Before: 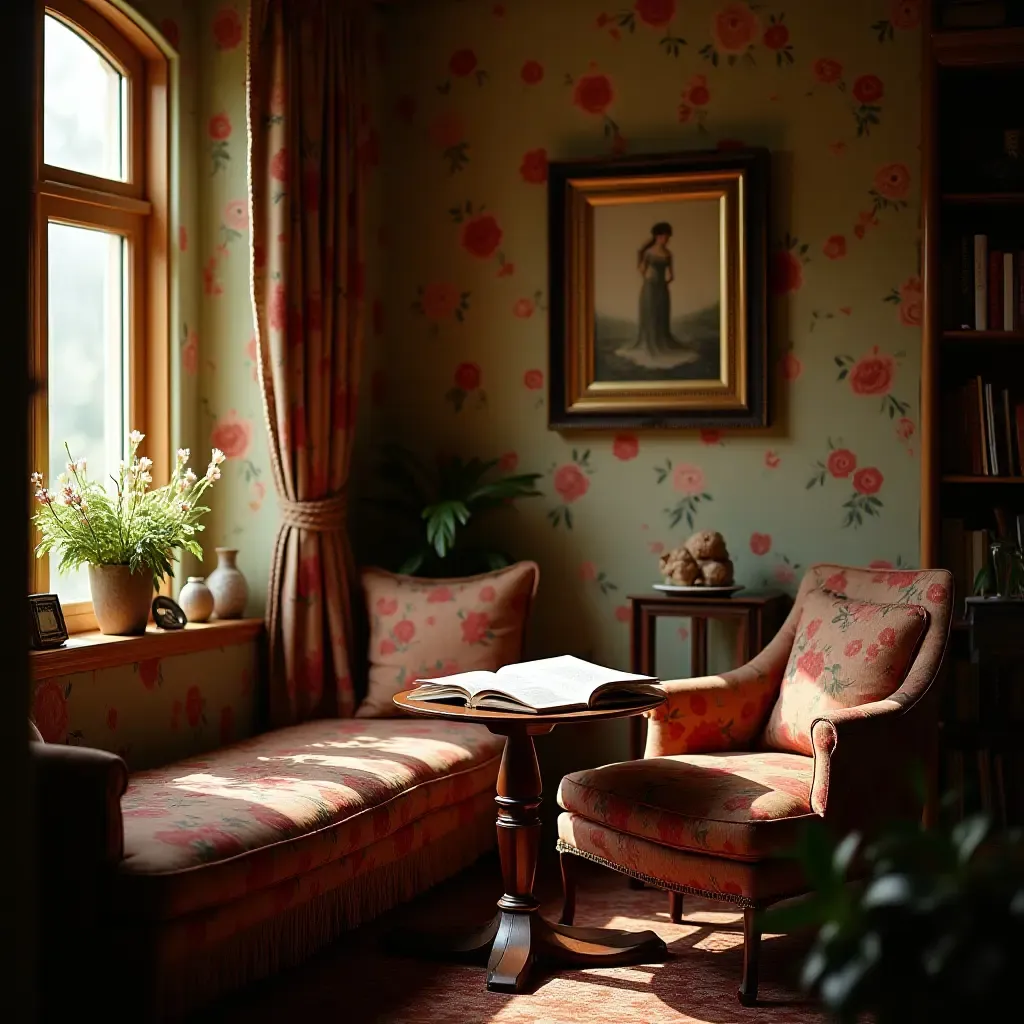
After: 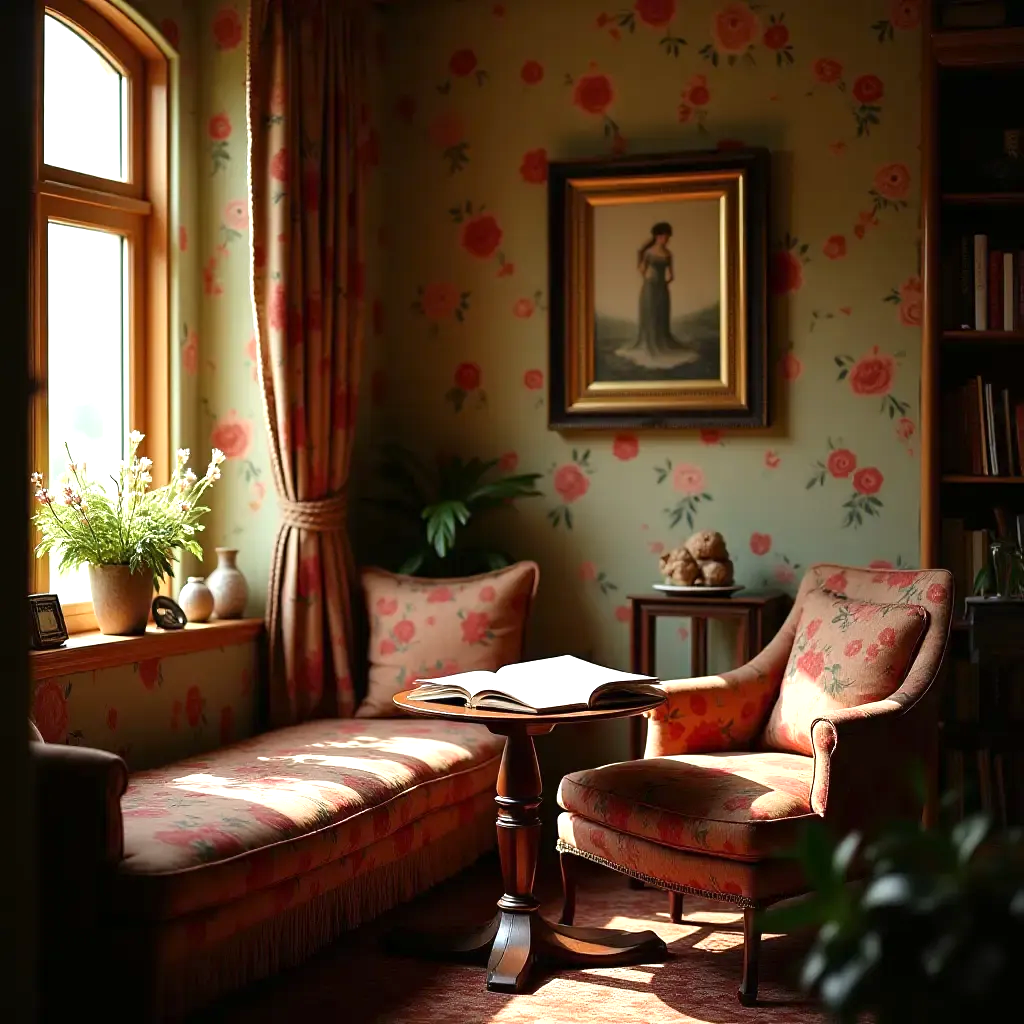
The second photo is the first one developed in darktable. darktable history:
exposure: exposure 0.551 EV, compensate highlight preservation false
